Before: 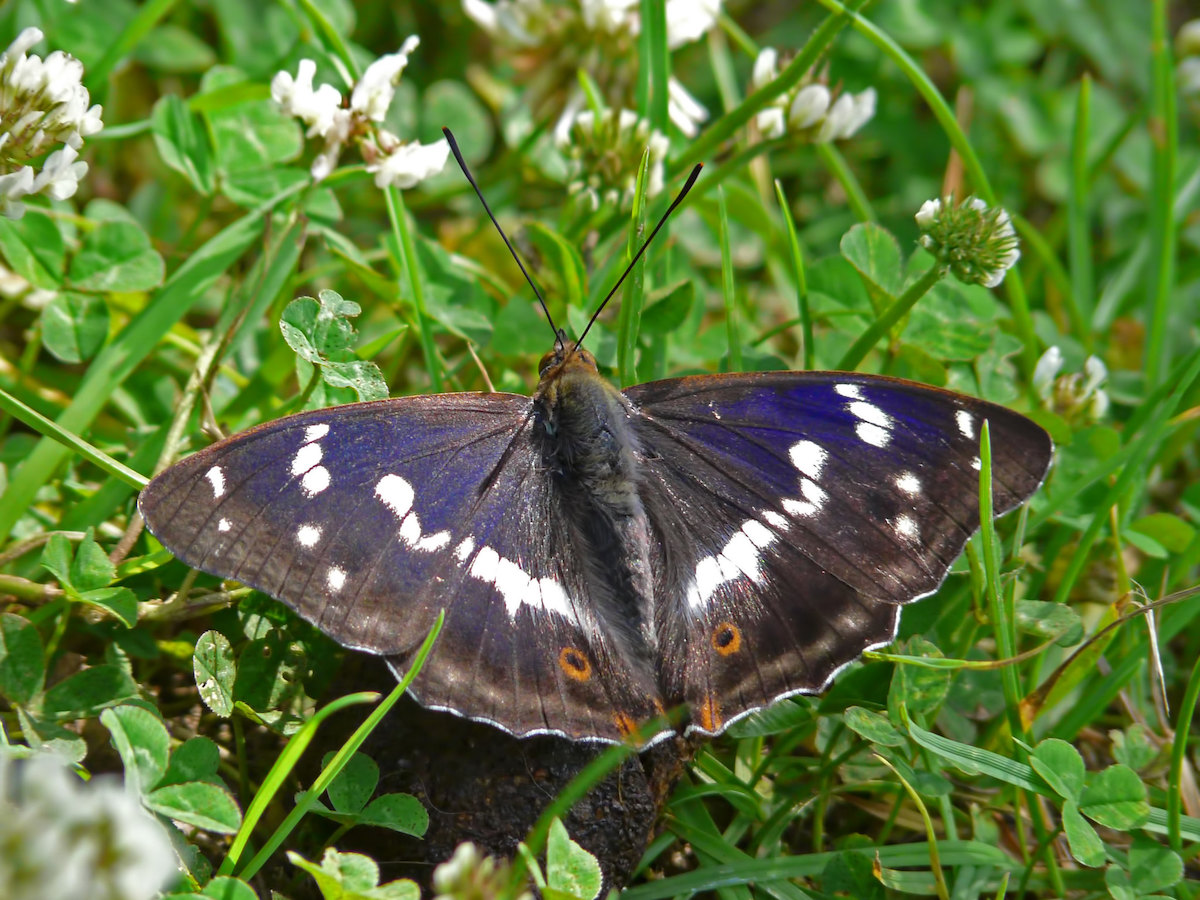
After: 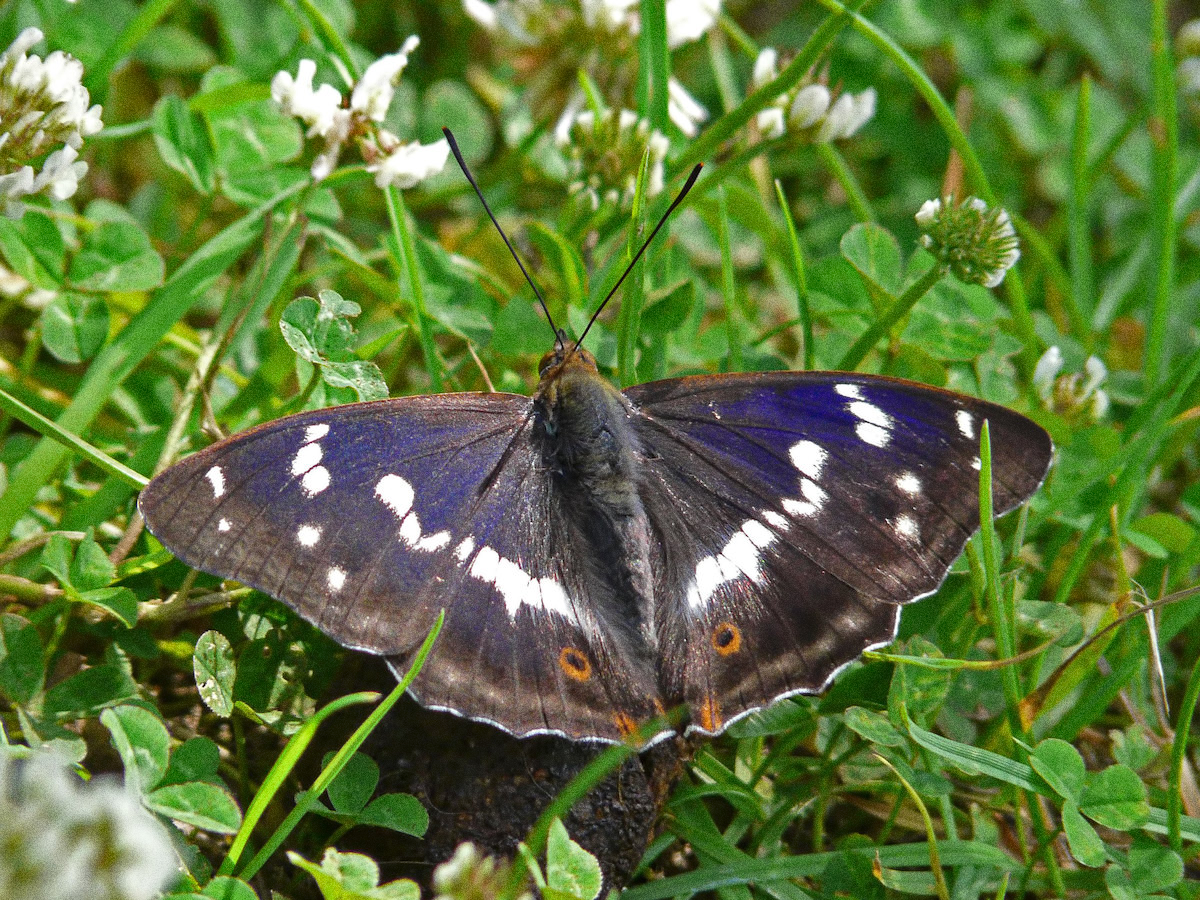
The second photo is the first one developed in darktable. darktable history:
shadows and highlights: shadows 37.27, highlights -28.18, soften with gaussian
grain: coarseness 0.09 ISO, strength 40%
